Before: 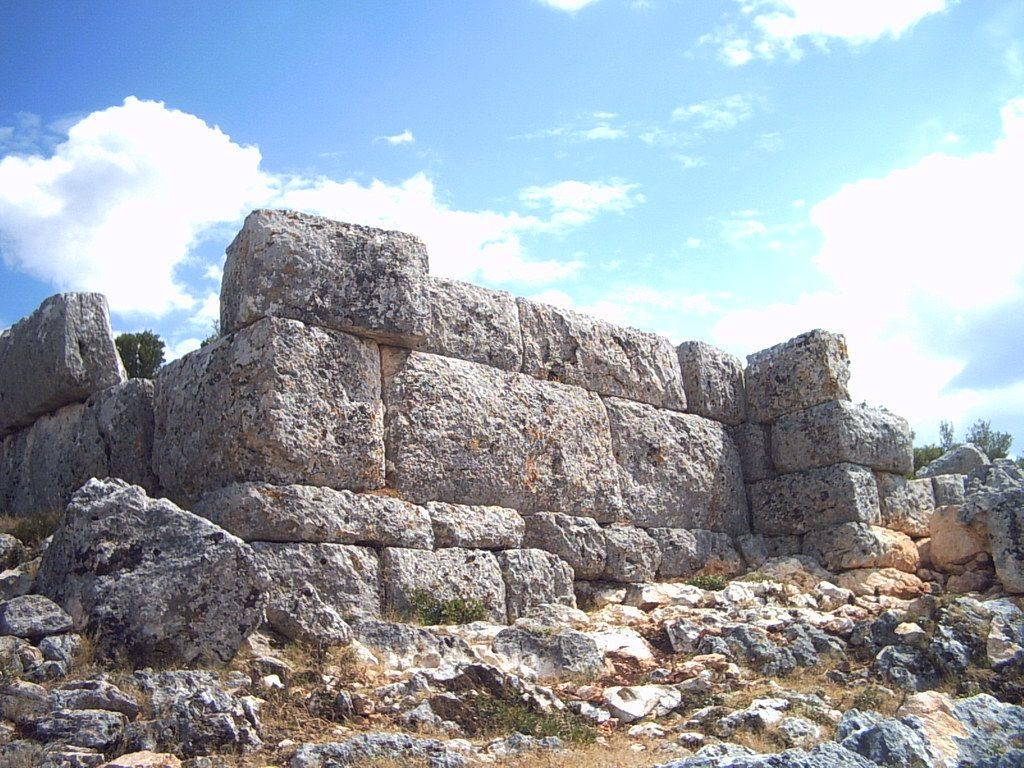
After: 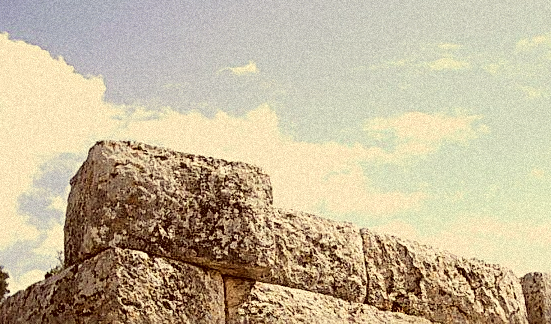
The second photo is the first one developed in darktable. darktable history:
crop: left 15.306%, top 9.065%, right 30.789%, bottom 48.638%
color correction: highlights a* 1.12, highlights b* 24.26, shadows a* 15.58, shadows b* 24.26
filmic rgb: black relative exposure -5 EV, white relative exposure 3.5 EV, hardness 3.19, contrast 1.3, highlights saturation mix -50%
sharpen: radius 3.119
grain: strength 35%, mid-tones bias 0%
